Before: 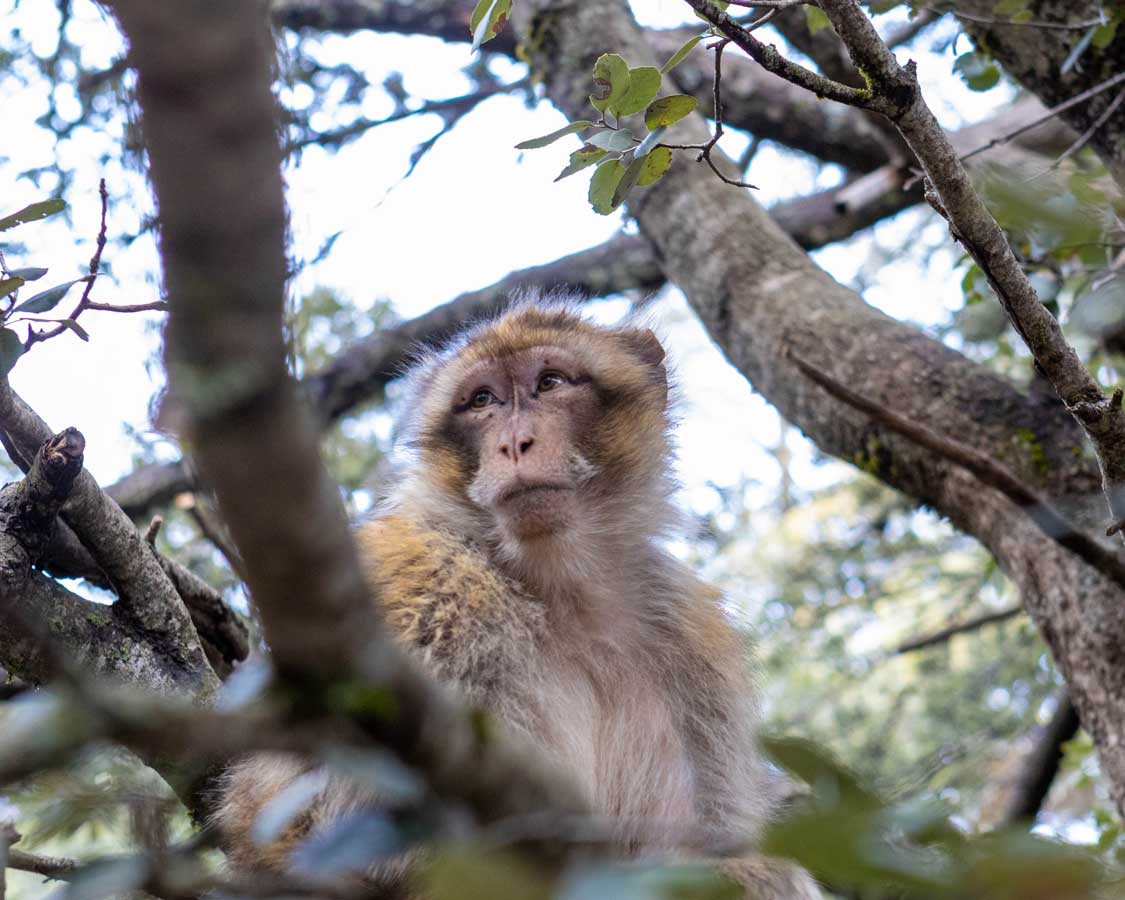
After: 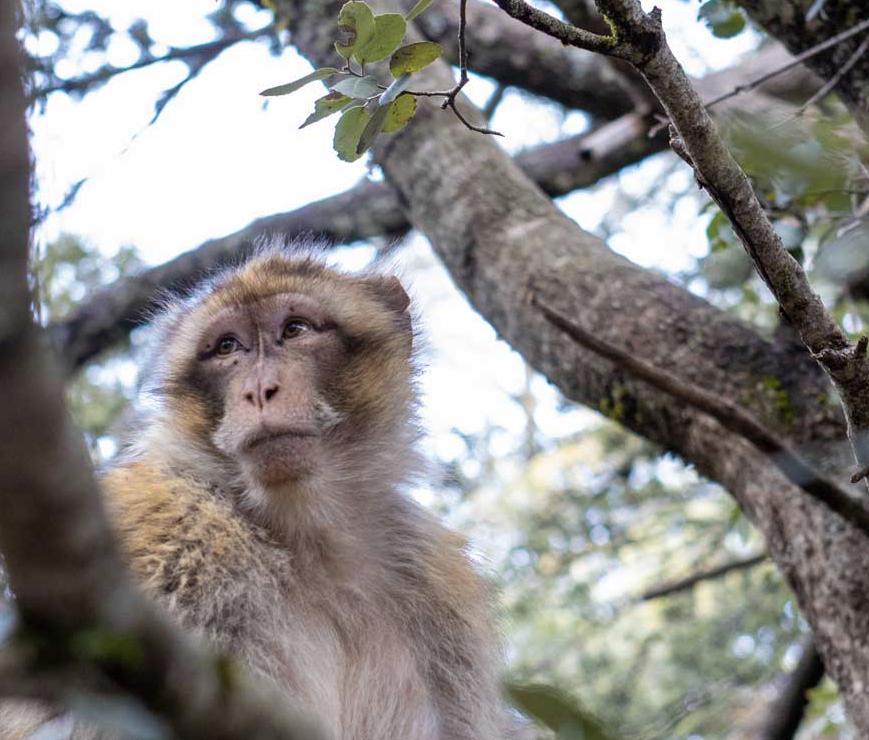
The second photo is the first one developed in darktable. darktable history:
crop: left 22.685%, top 5.891%, bottom 11.857%
color correction: highlights b* -0.011, saturation 0.869
tone curve: preserve colors none
